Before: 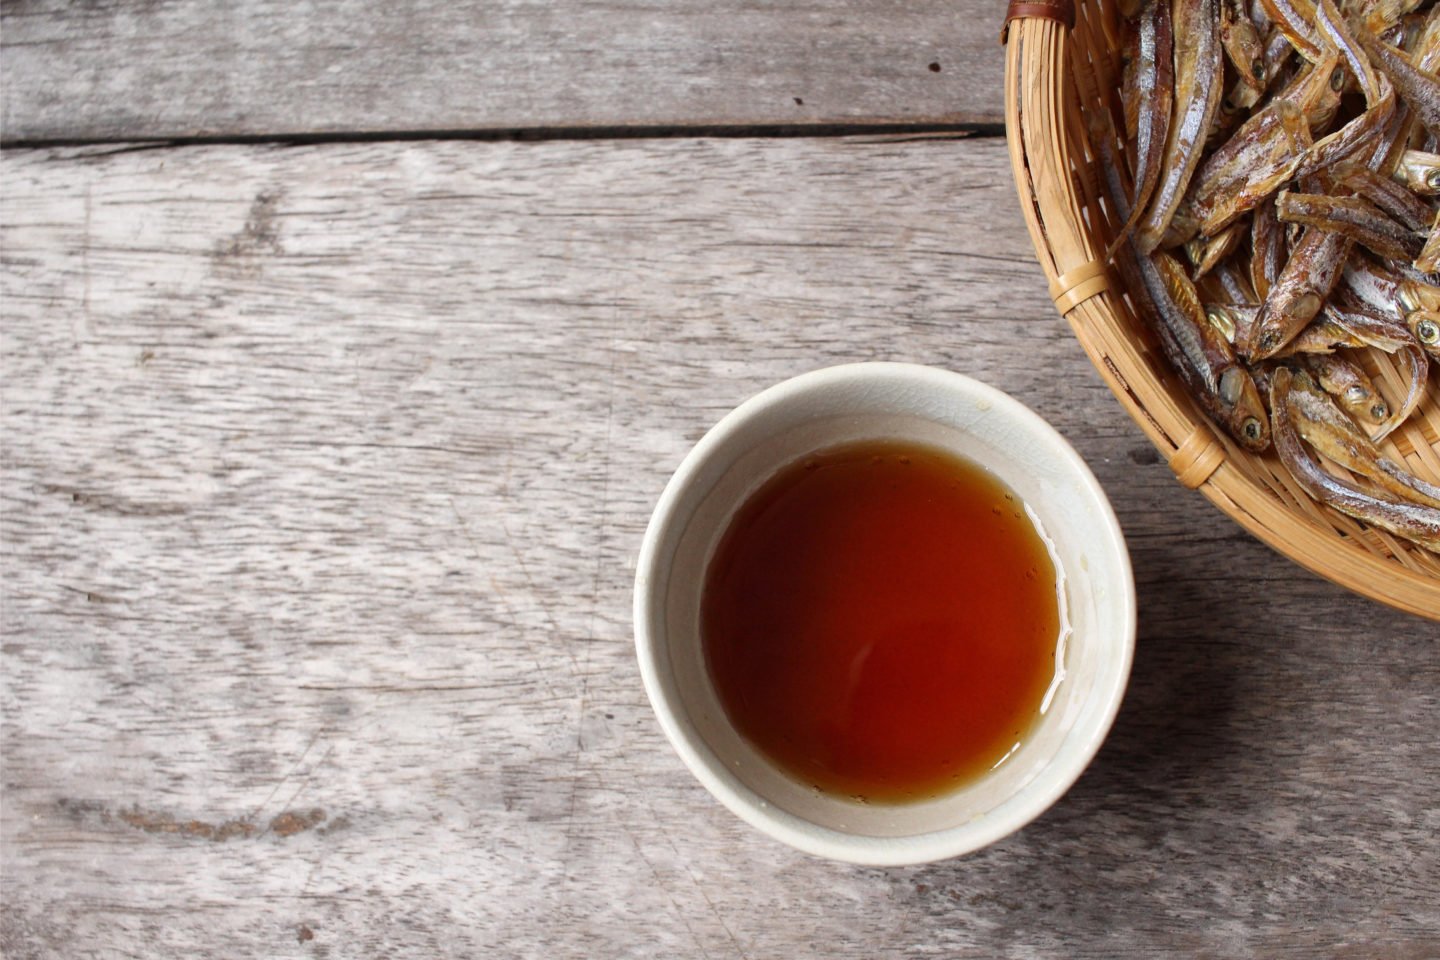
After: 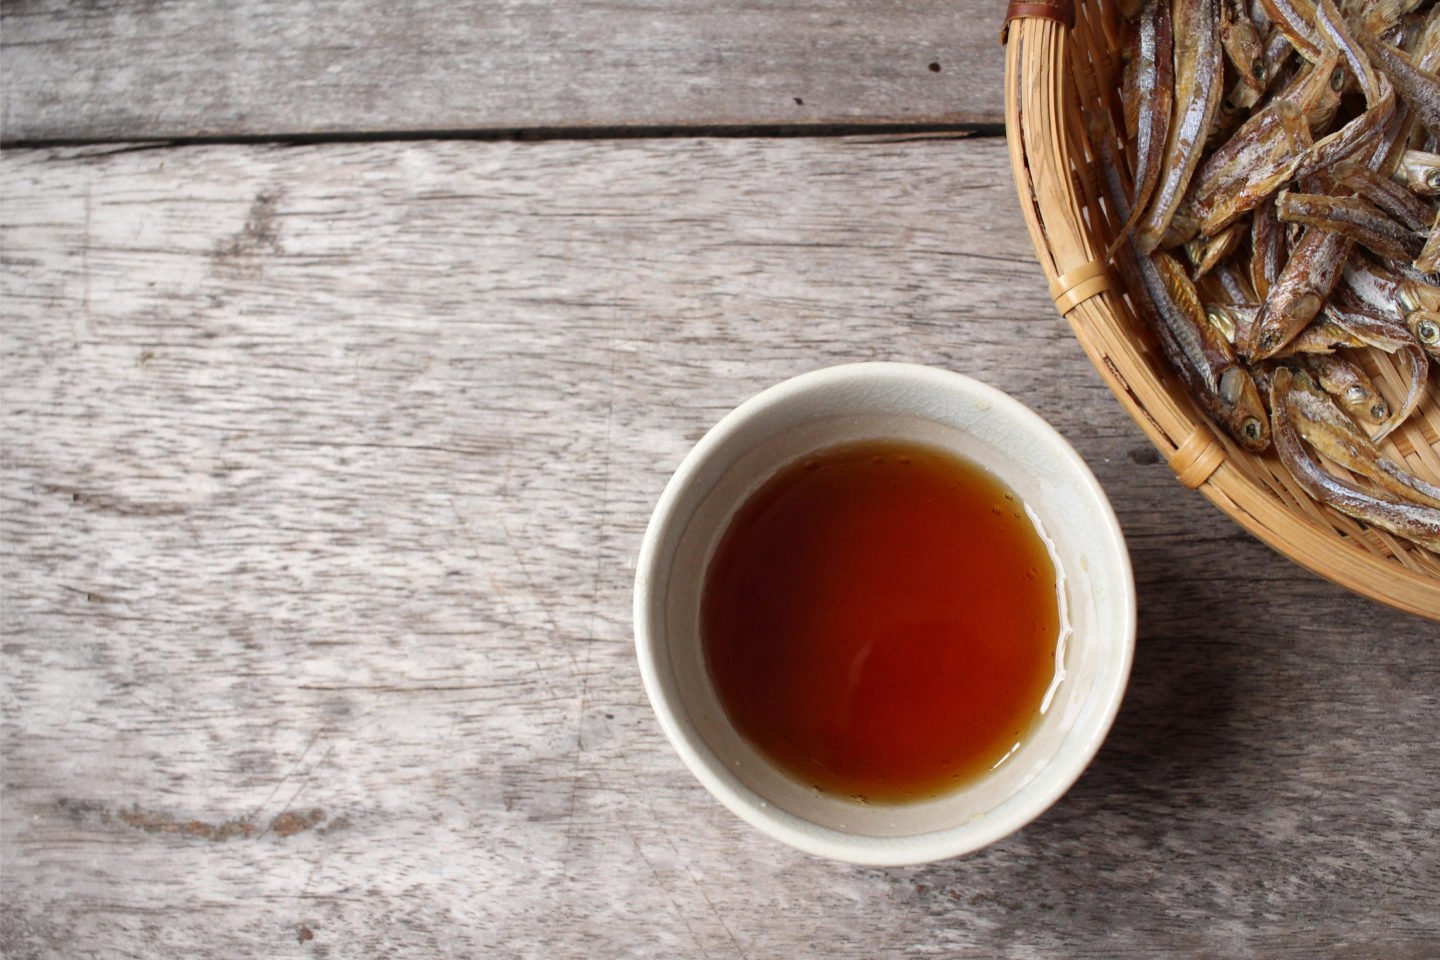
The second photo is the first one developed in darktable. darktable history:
vignetting: fall-off radius 94%, center (-0.031, -0.044)
